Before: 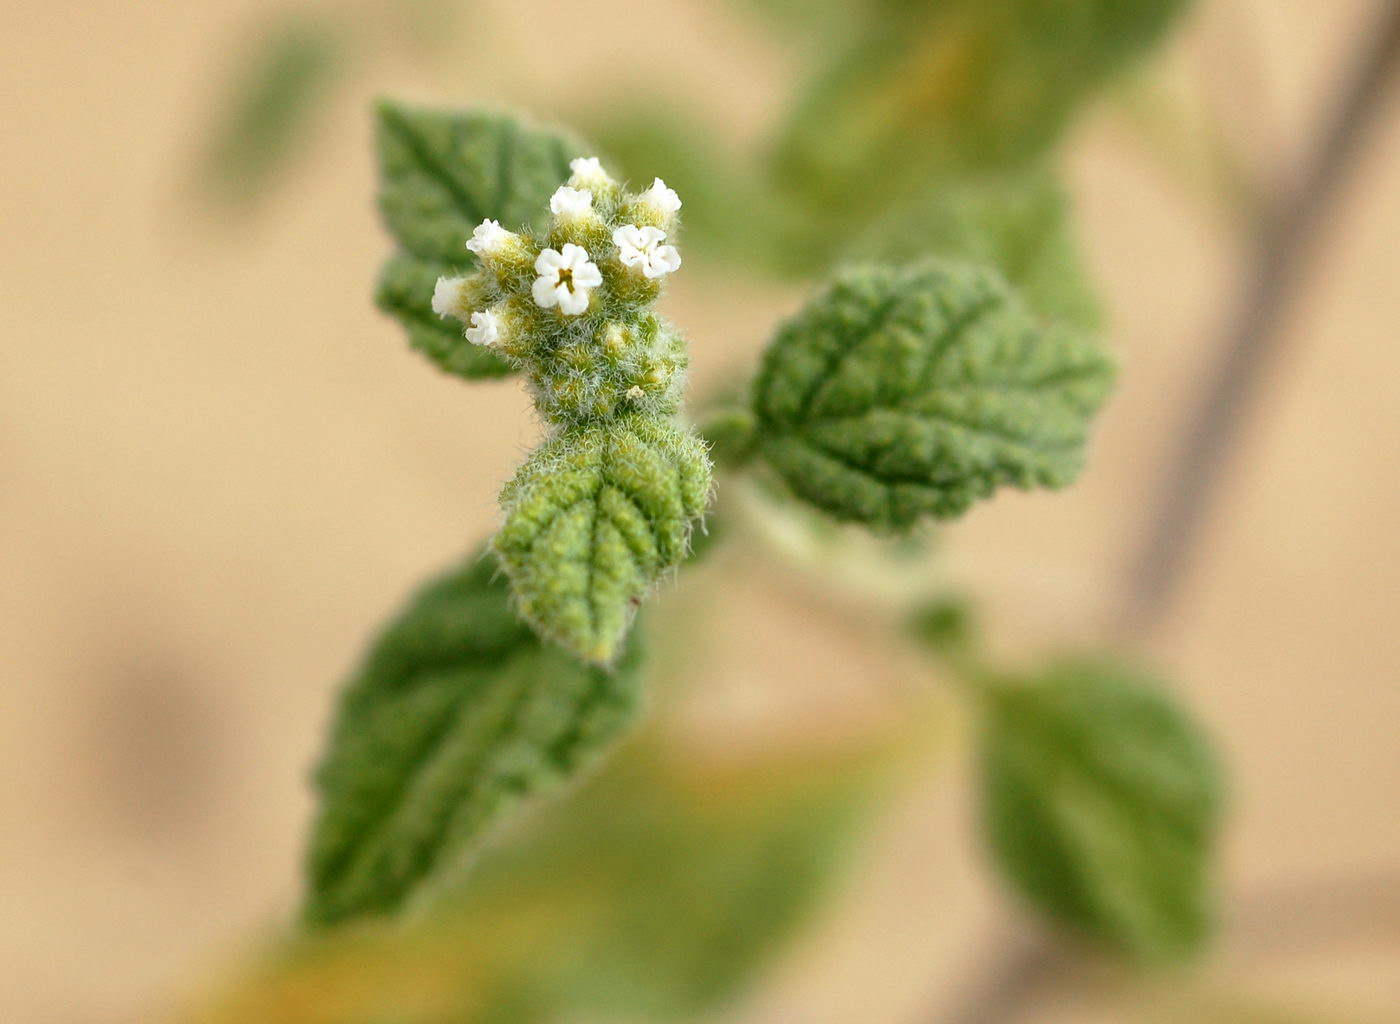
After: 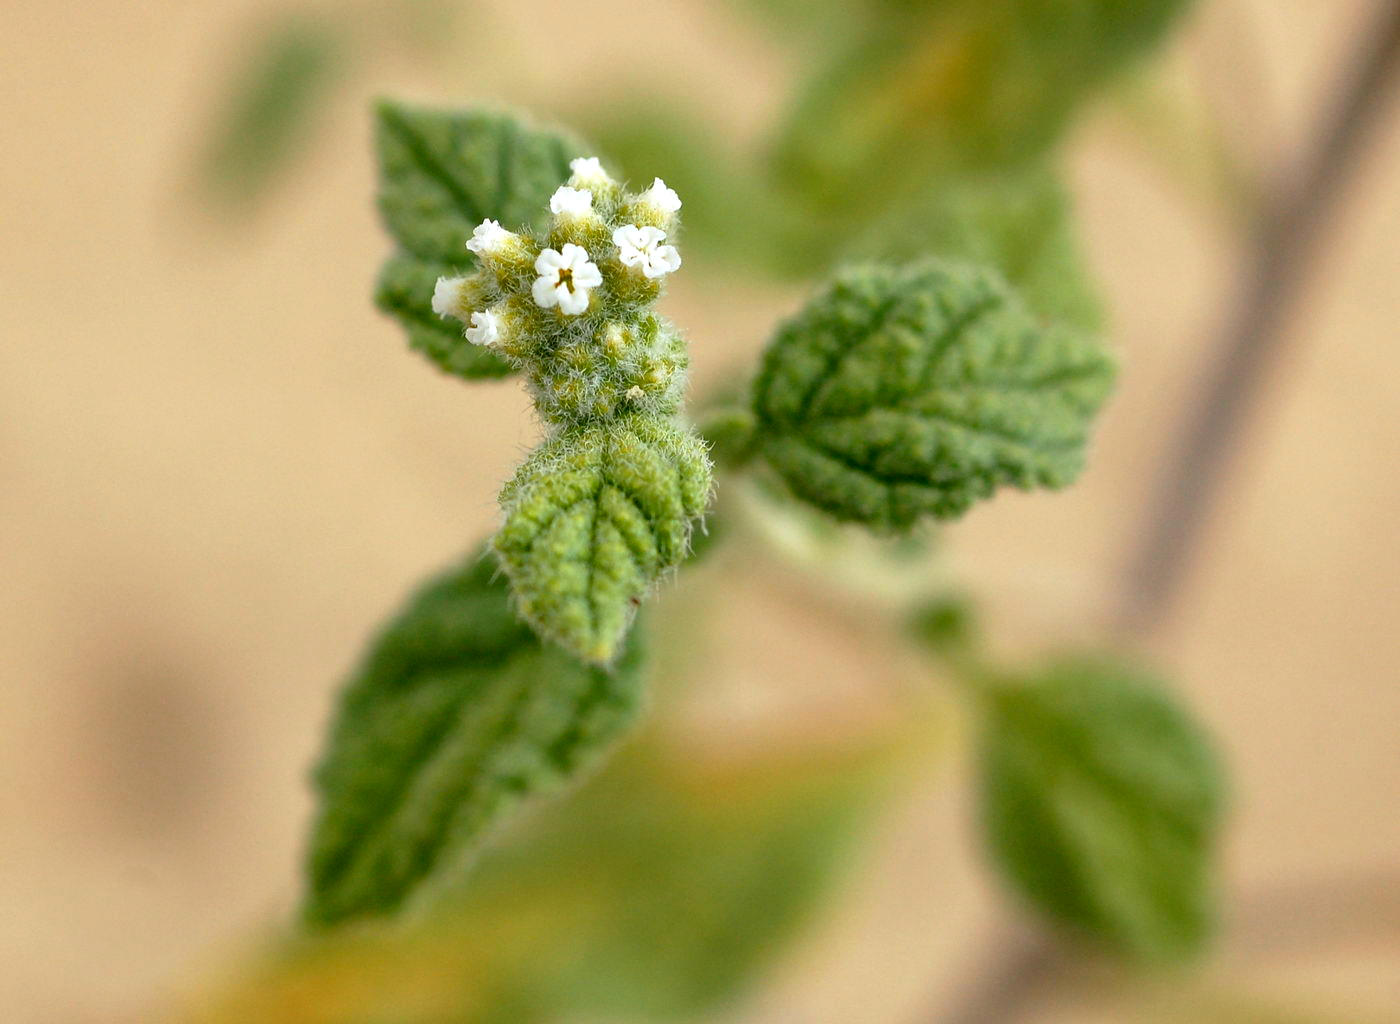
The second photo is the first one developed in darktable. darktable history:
exposure: black level correction 0.004, exposure 0.017 EV, compensate highlight preservation false
haze removal: compatibility mode true, adaptive false
